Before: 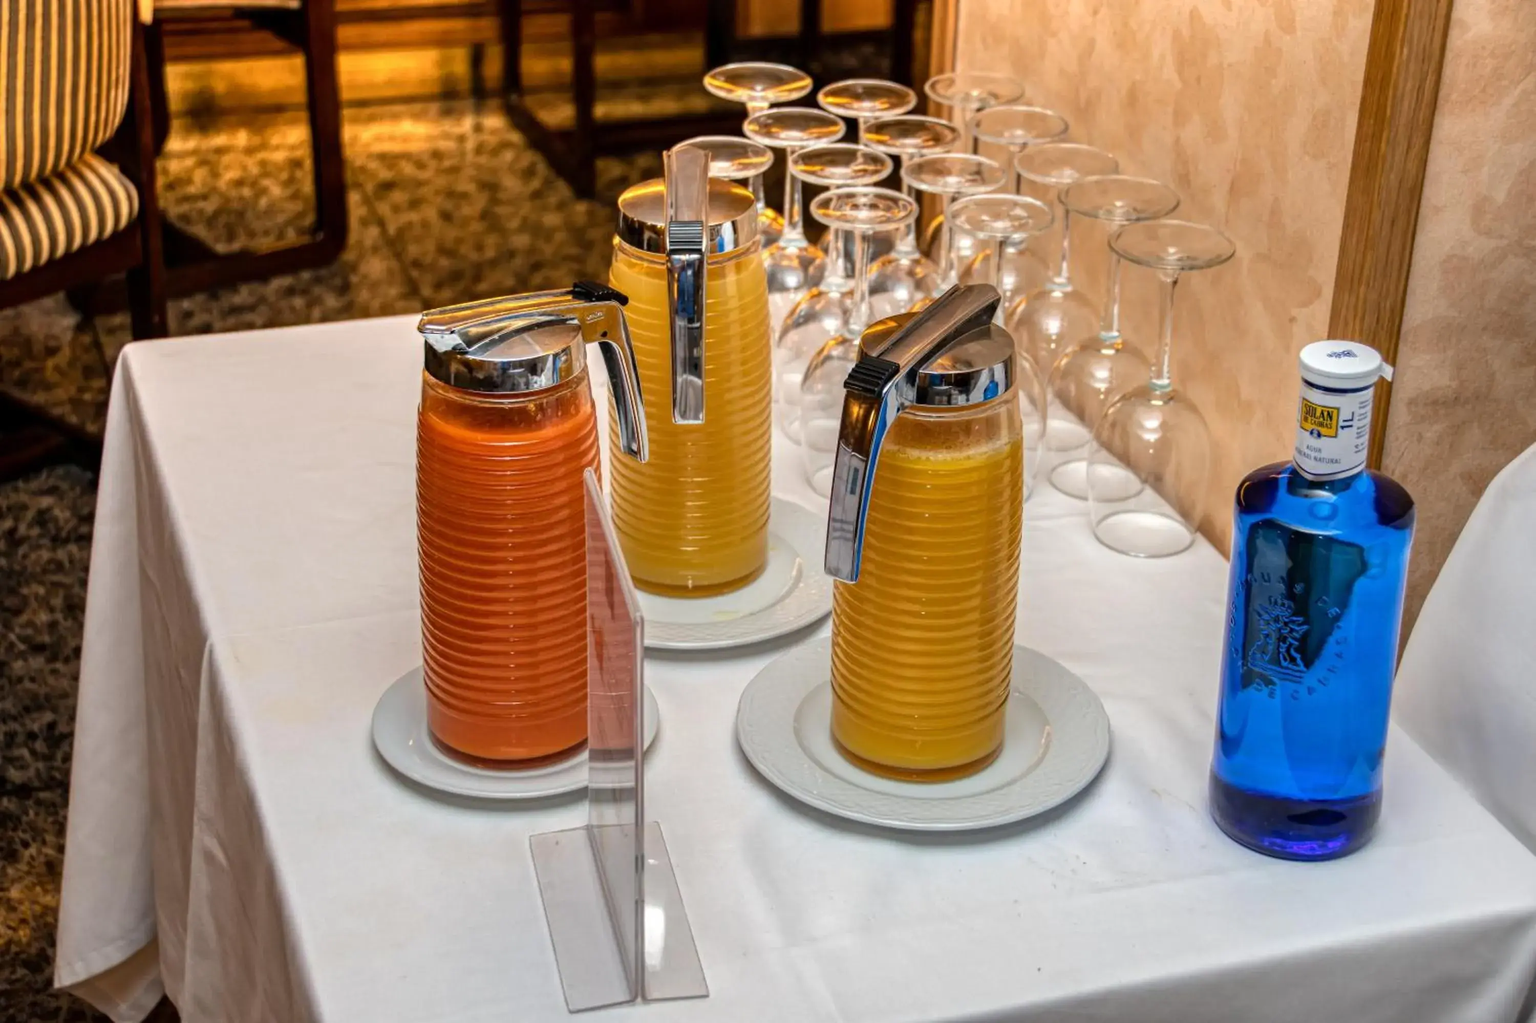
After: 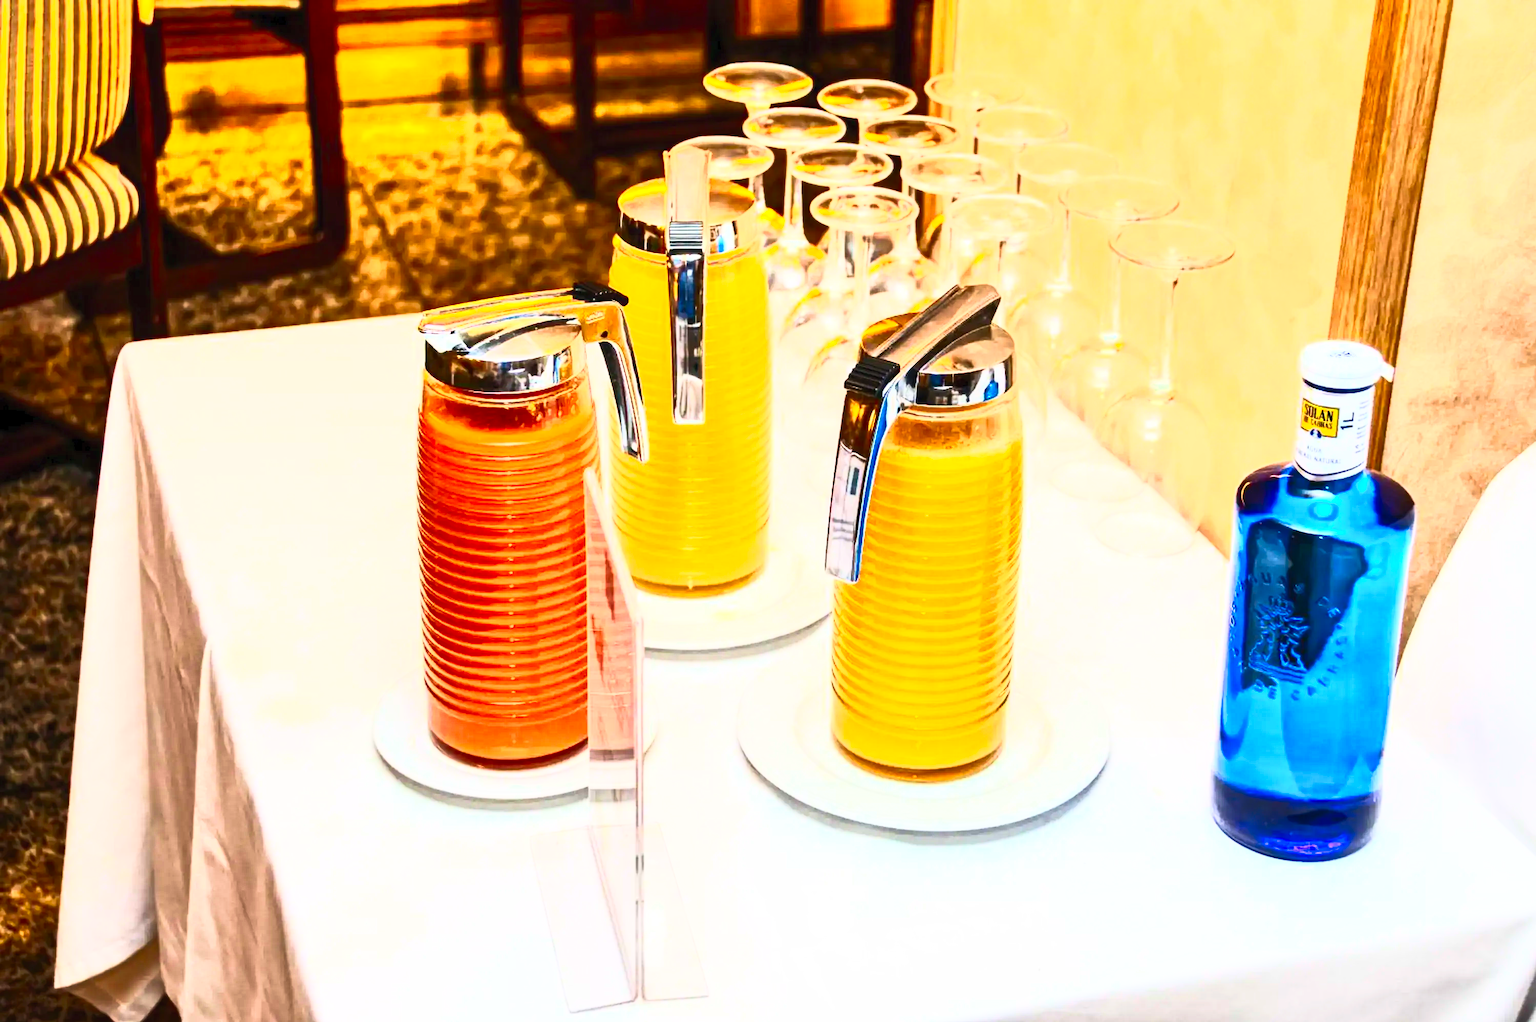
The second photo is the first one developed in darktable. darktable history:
contrast brightness saturation: contrast 0.844, brightness 0.609, saturation 0.606
base curve: curves: ch0 [(0, 0) (0.579, 0.807) (1, 1)]
velvia: on, module defaults
